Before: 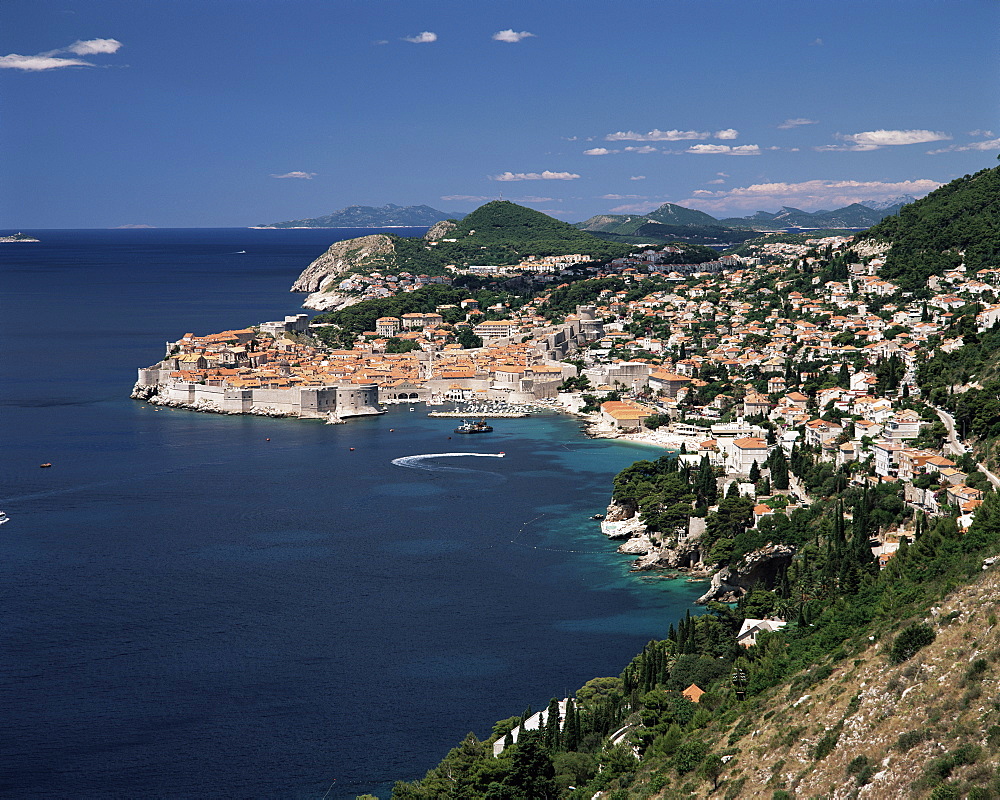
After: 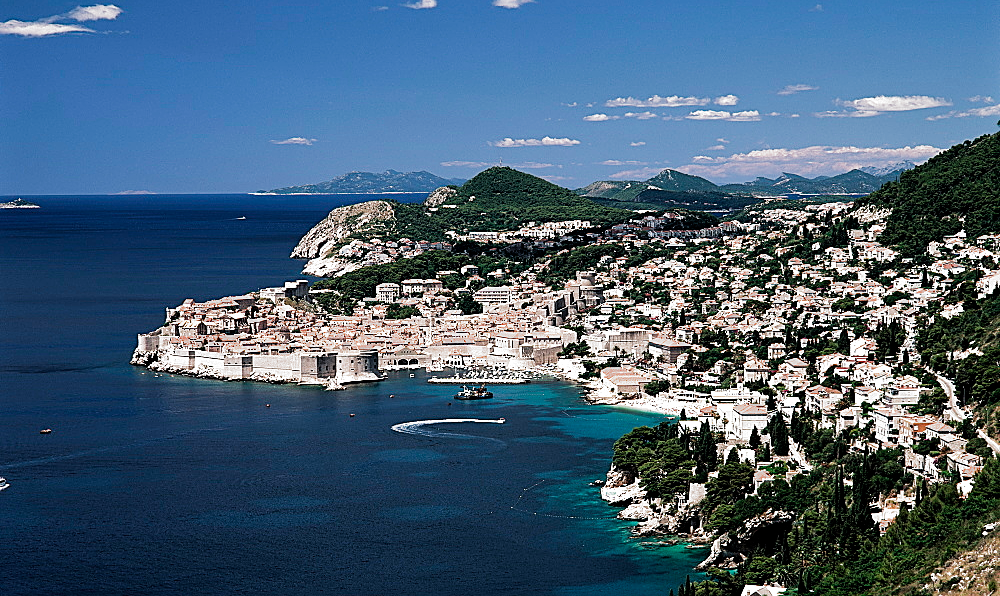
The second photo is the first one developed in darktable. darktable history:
sharpen: on, module defaults
crop: top 4.251%, bottom 21.215%
filmic rgb: black relative exposure -8.28 EV, white relative exposure 2.2 EV, target white luminance 99.861%, hardness 7.06, latitude 74.34%, contrast 1.315, highlights saturation mix -2.16%, shadows ↔ highlights balance 30.4%, add noise in highlights 0.001, color science v3 (2019), use custom middle-gray values true, contrast in highlights soft
